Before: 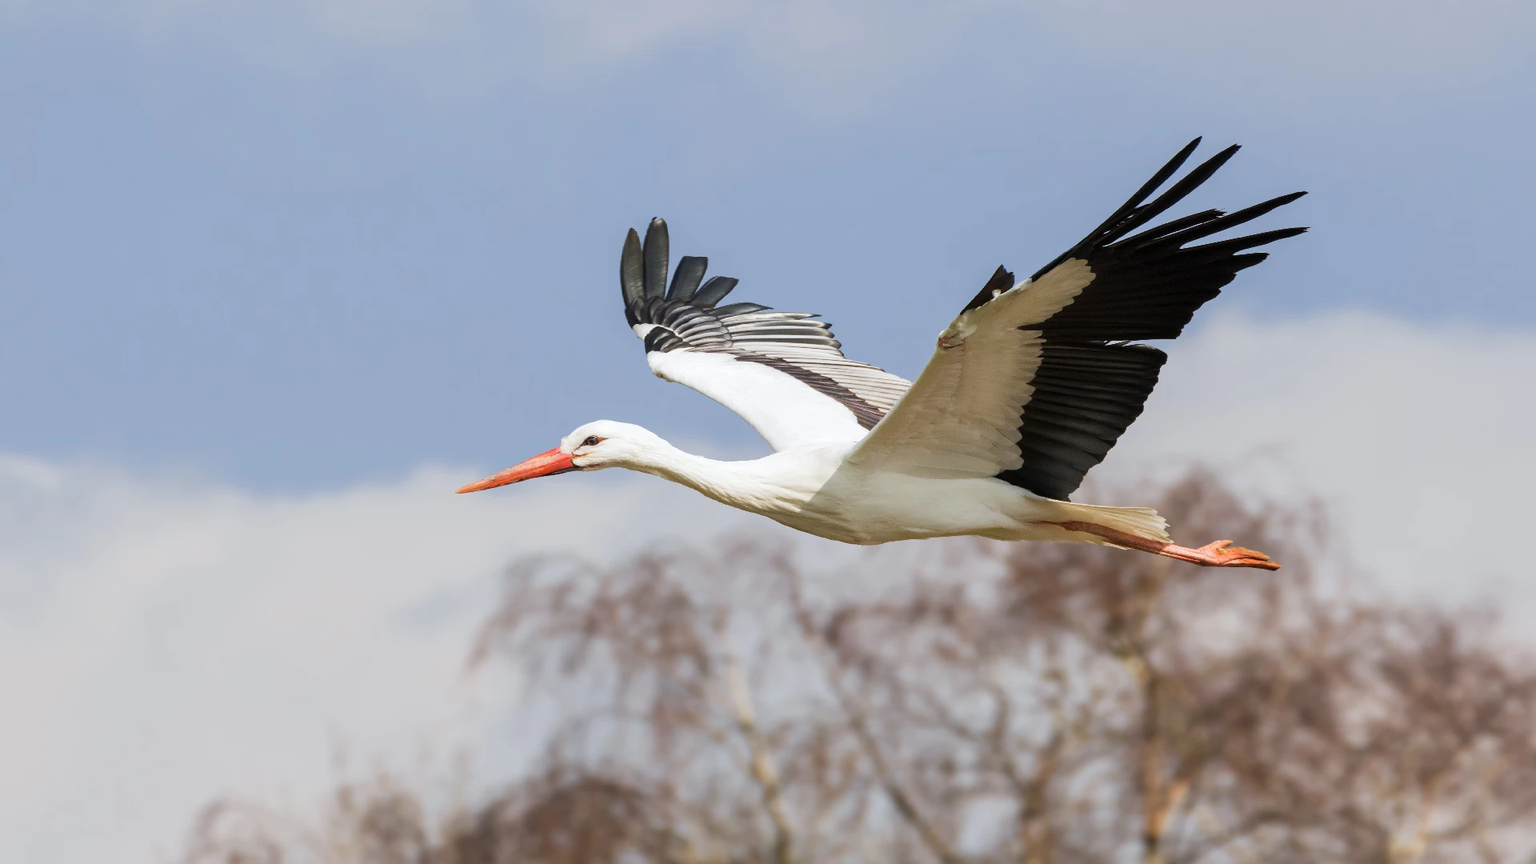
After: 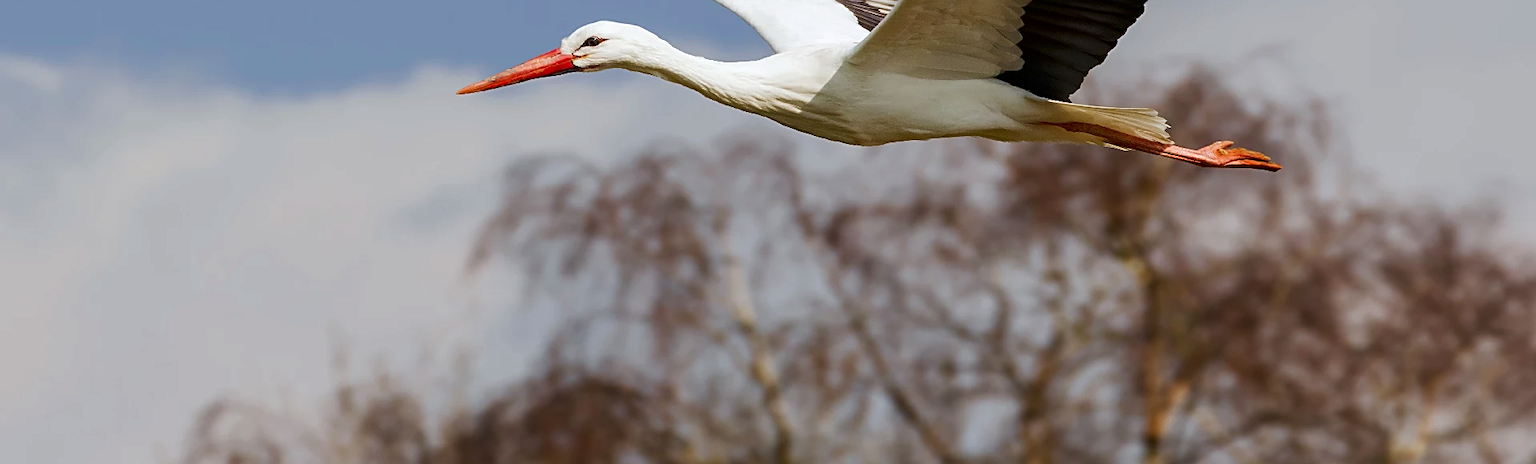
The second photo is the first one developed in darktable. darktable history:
sharpen: on, module defaults
crop and rotate: top 46.237%
contrast brightness saturation: brightness -0.25, saturation 0.2
